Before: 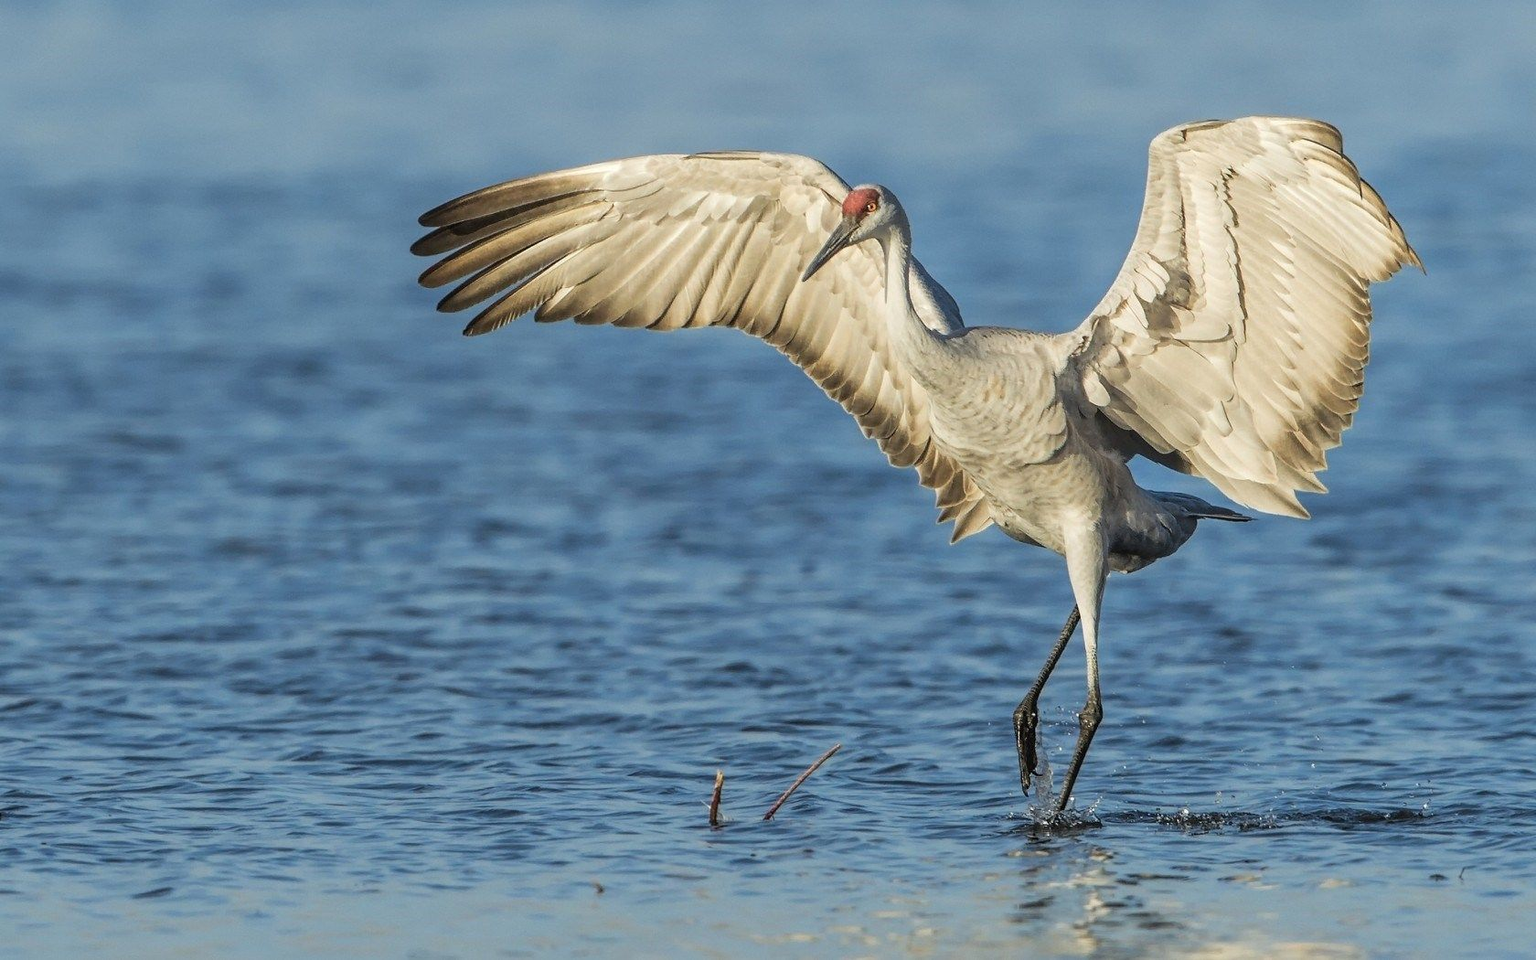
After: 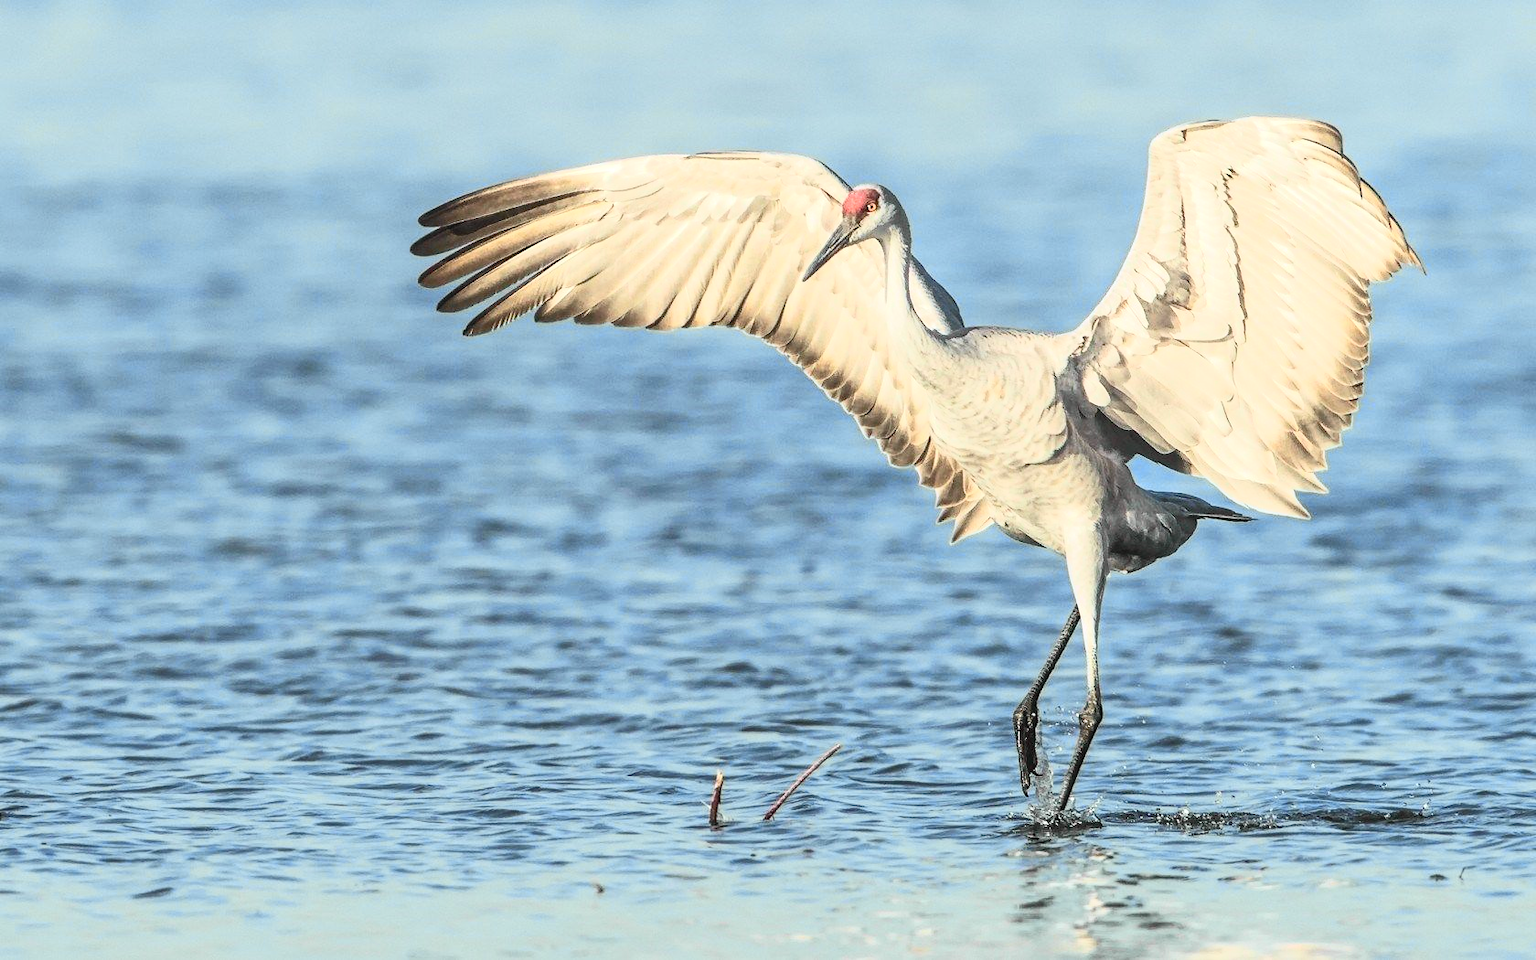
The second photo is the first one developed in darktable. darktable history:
exposure: exposure 0.517 EV, compensate highlight preservation false
tone curve: curves: ch0 [(0, 0.026) (0.172, 0.194) (0.398, 0.437) (0.469, 0.544) (0.612, 0.741) (0.845, 0.926) (1, 0.968)]; ch1 [(0, 0) (0.437, 0.453) (0.472, 0.467) (0.502, 0.502) (0.531, 0.537) (0.574, 0.583) (0.617, 0.64) (0.699, 0.749) (0.859, 0.919) (1, 1)]; ch2 [(0, 0) (0.33, 0.301) (0.421, 0.443) (0.476, 0.502) (0.511, 0.504) (0.553, 0.55) (0.595, 0.586) (0.664, 0.664) (1, 1)], color space Lab, independent channels, preserve colors none
shadows and highlights: radius 329.92, shadows 53.47, highlights -98.65, compress 94.44%, soften with gaussian
